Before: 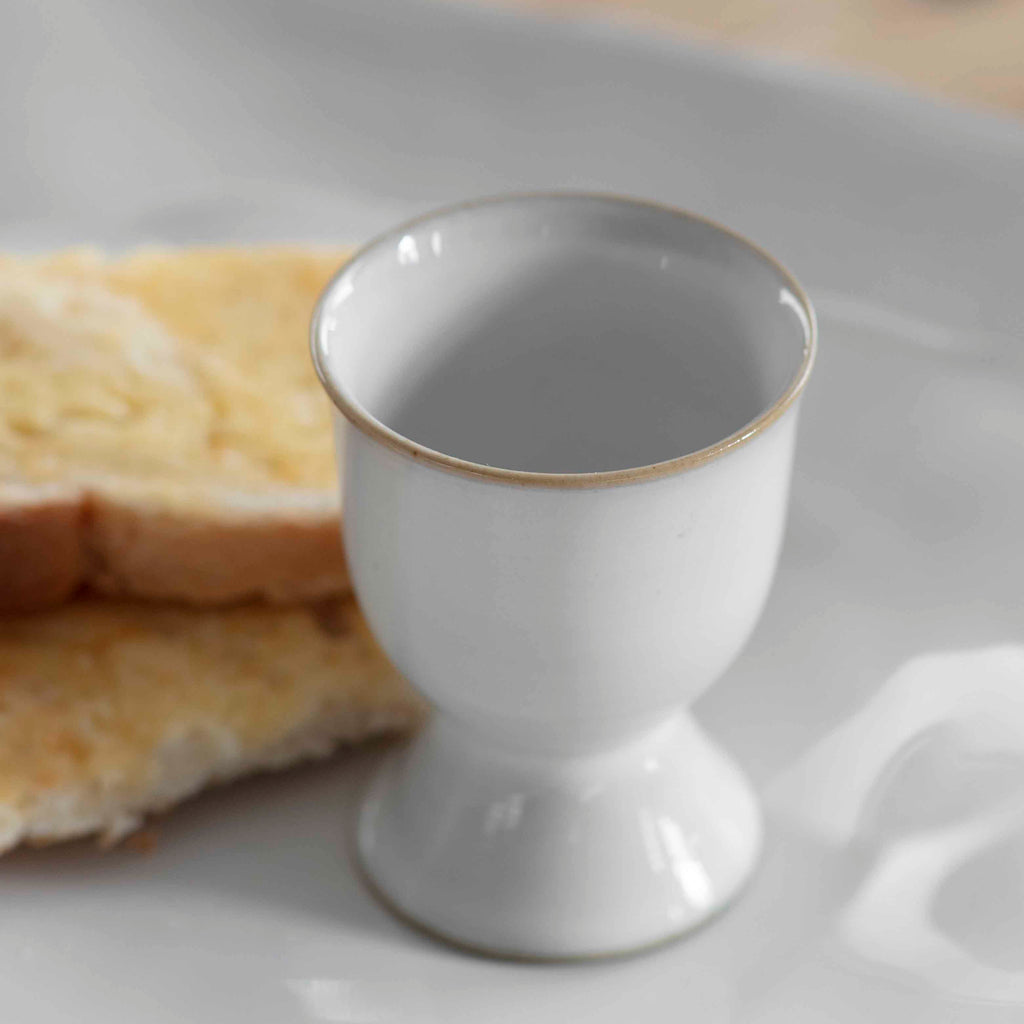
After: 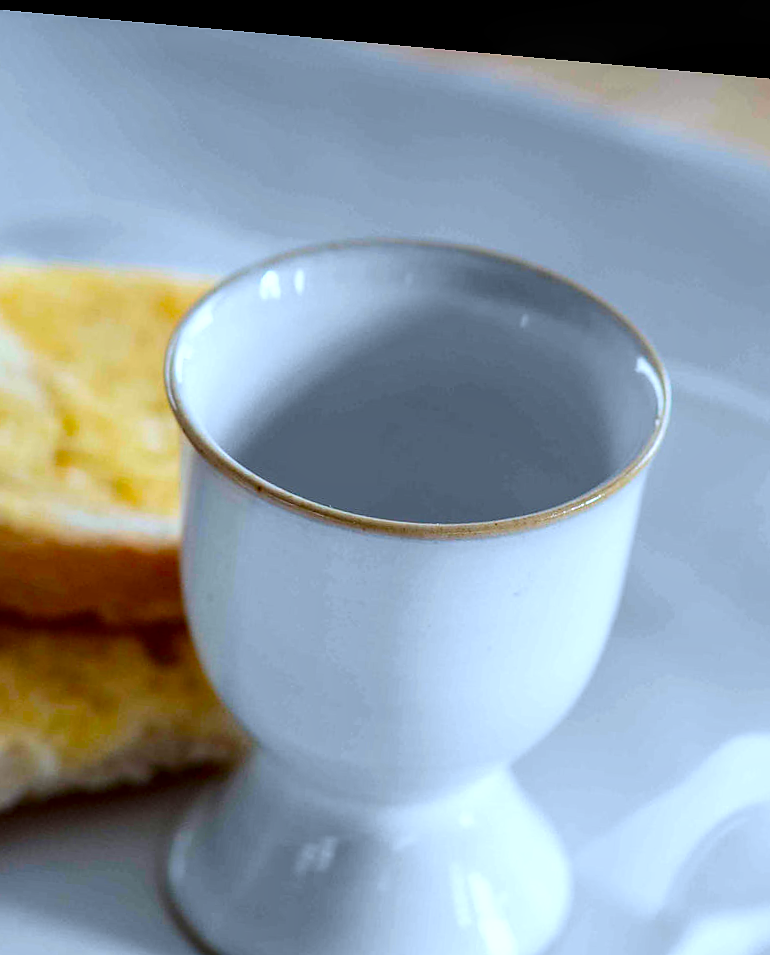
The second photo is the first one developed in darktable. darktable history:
white balance: red 0.924, blue 1.095
crop: left 18.479%, right 12.2%, bottom 13.971%
sharpen: radius 0.969, amount 0.604
local contrast: highlights 25%, detail 150%
color balance rgb: linear chroma grading › global chroma 15%, perceptual saturation grading › global saturation 30%
rotate and perspective: rotation 5.12°, automatic cropping off
contrast brightness saturation: contrast 0.18, saturation 0.3
